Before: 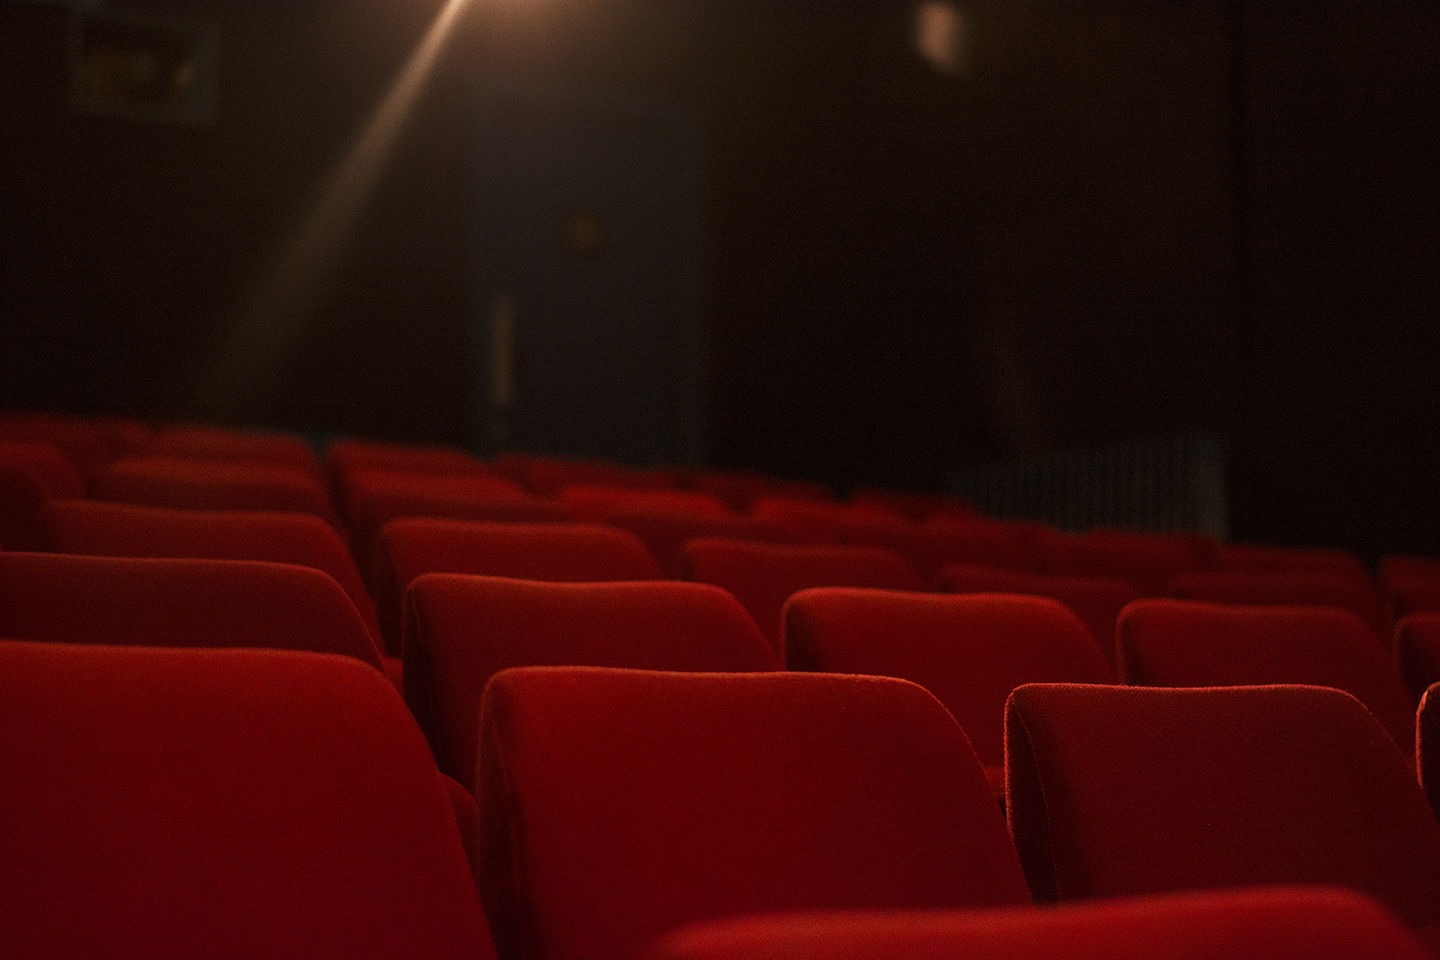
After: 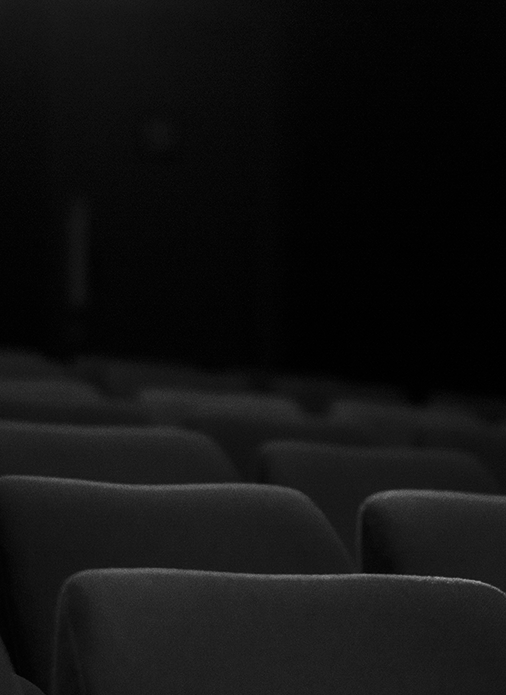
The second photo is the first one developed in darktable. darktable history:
crop and rotate: left 29.476%, top 10.214%, right 35.32%, bottom 17.333%
contrast brightness saturation: contrast 0.28
monochrome: a 32, b 64, size 2.3
bloom: on, module defaults
